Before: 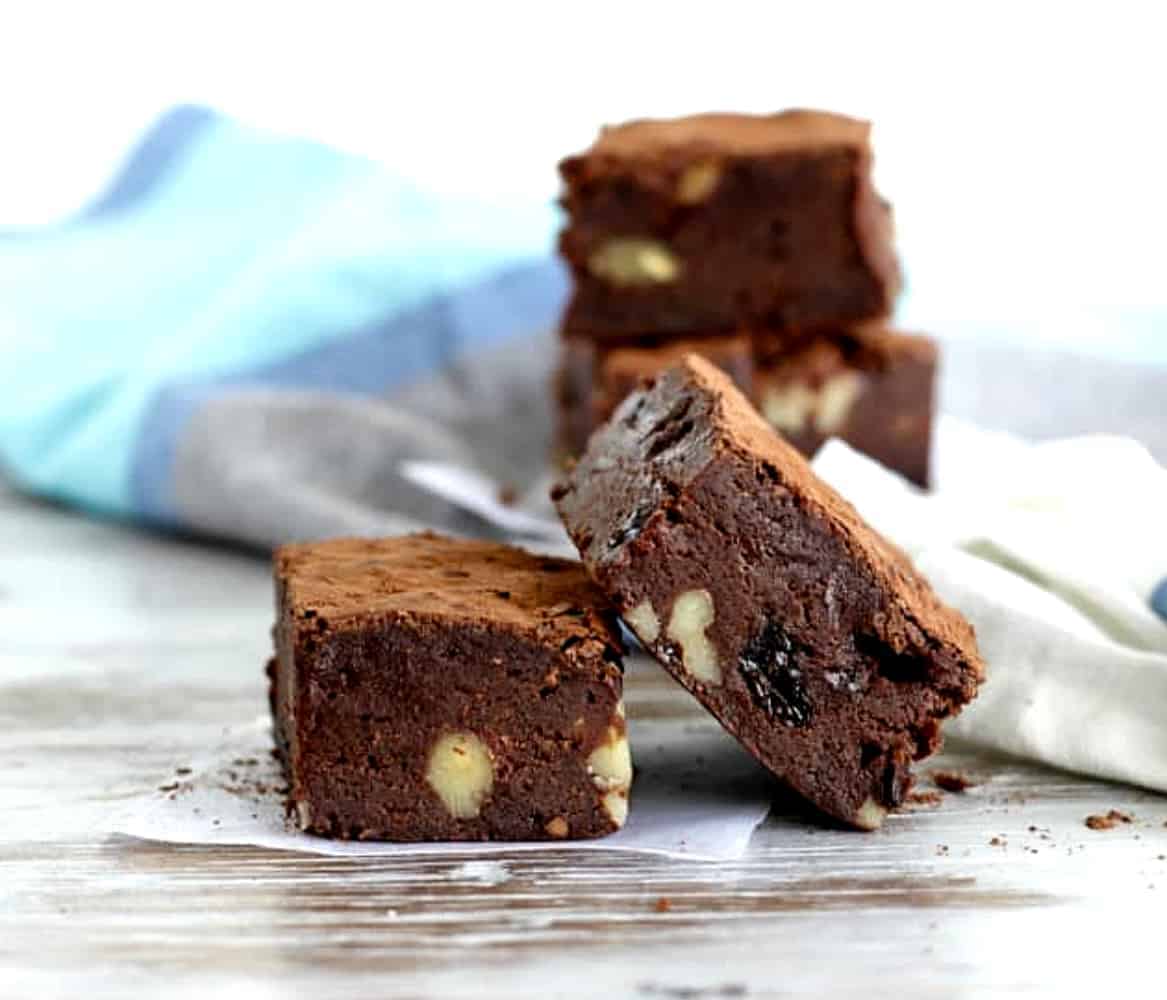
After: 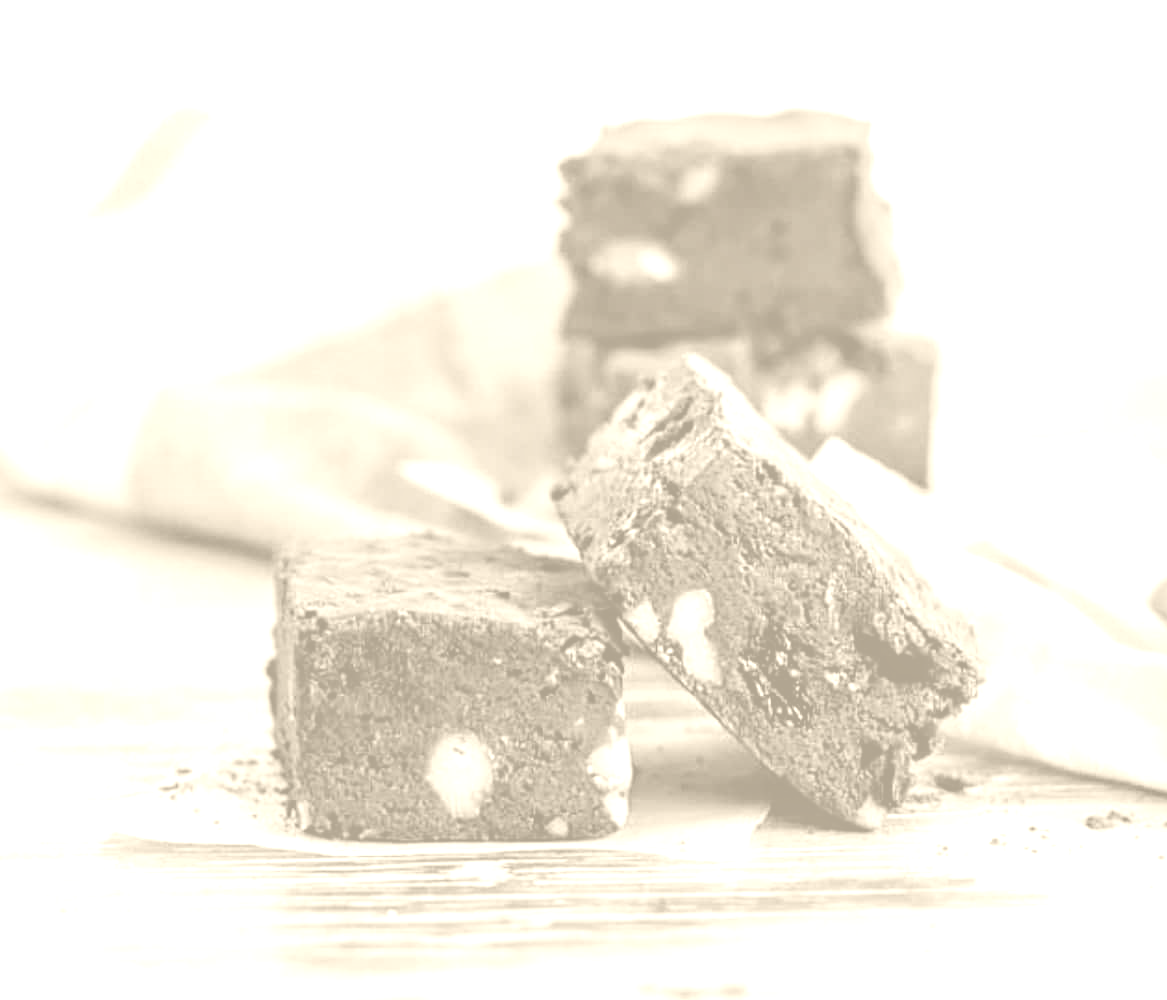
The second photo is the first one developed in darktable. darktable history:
colorize: hue 36°, saturation 71%, lightness 80.79%
shadows and highlights: shadows -20, white point adjustment -2, highlights -35
local contrast: on, module defaults
